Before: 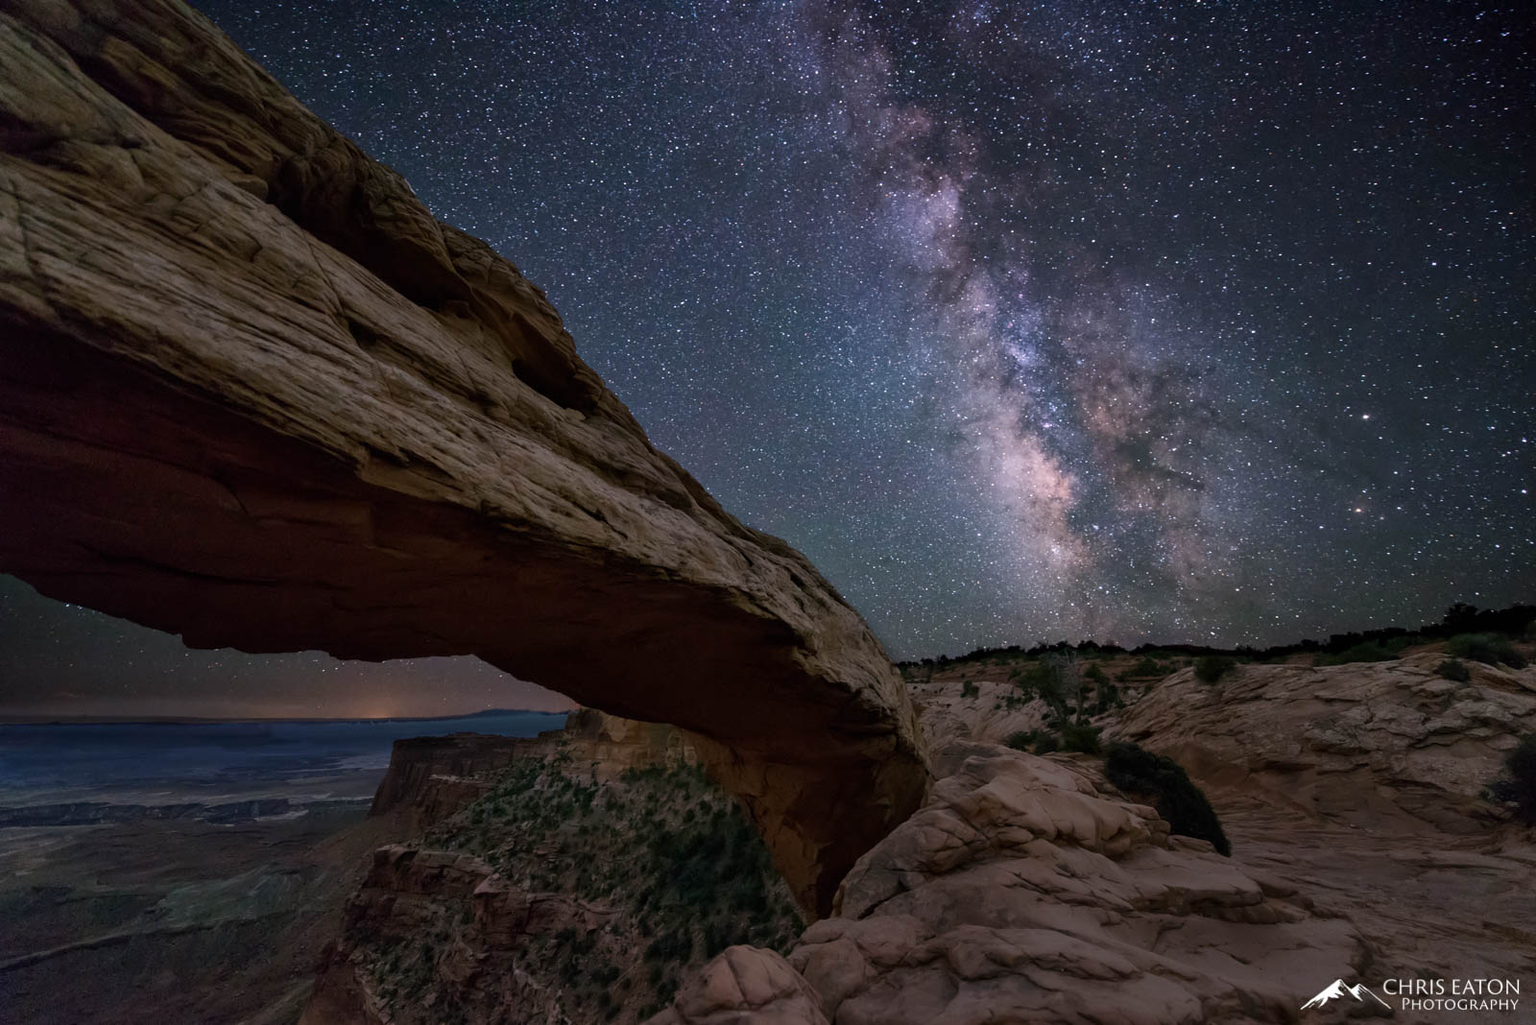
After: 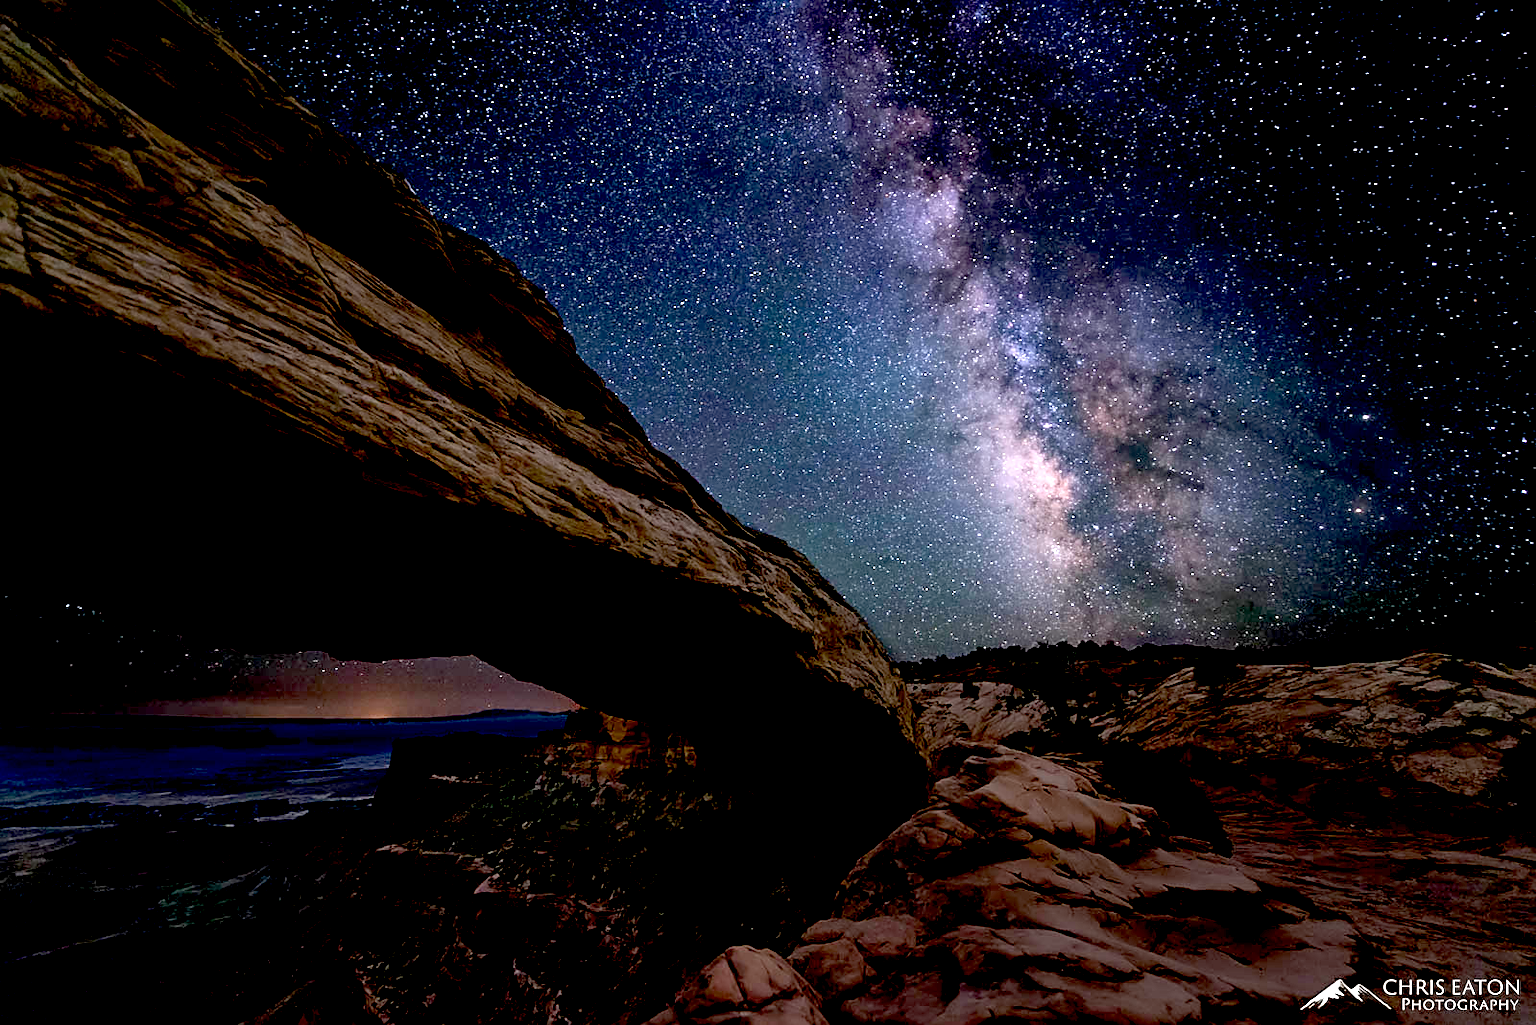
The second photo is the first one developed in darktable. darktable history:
exposure: black level correction 0.034, exposure 0.904 EV, compensate highlight preservation false
sharpen: radius 1.839, amount 0.414, threshold 1.665
